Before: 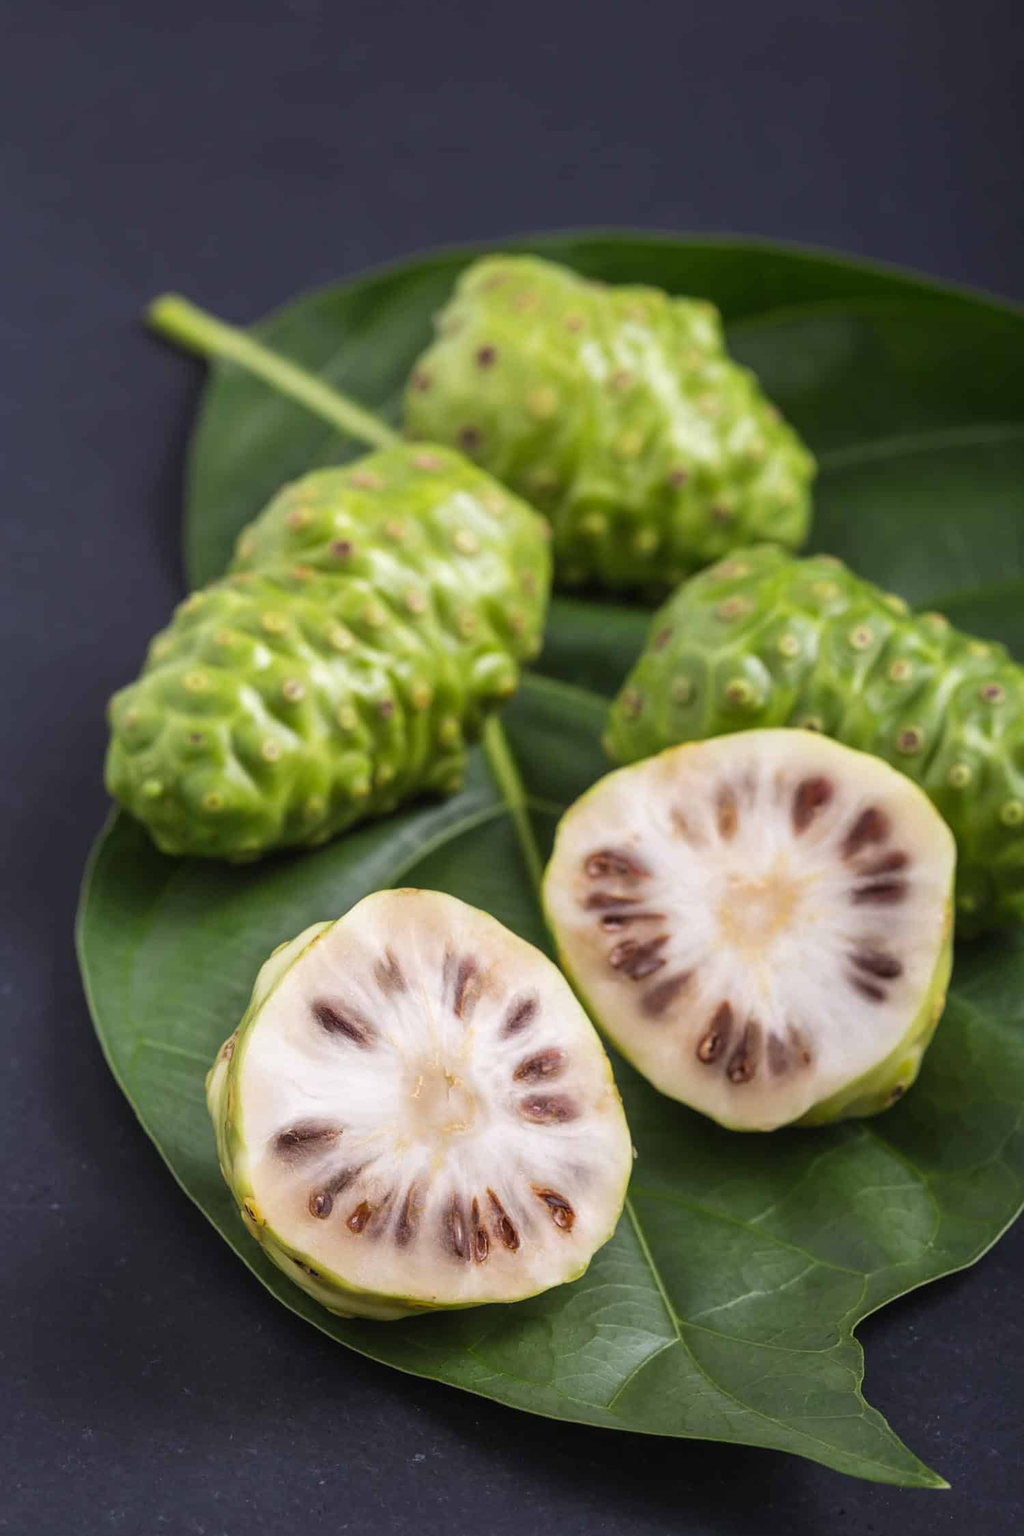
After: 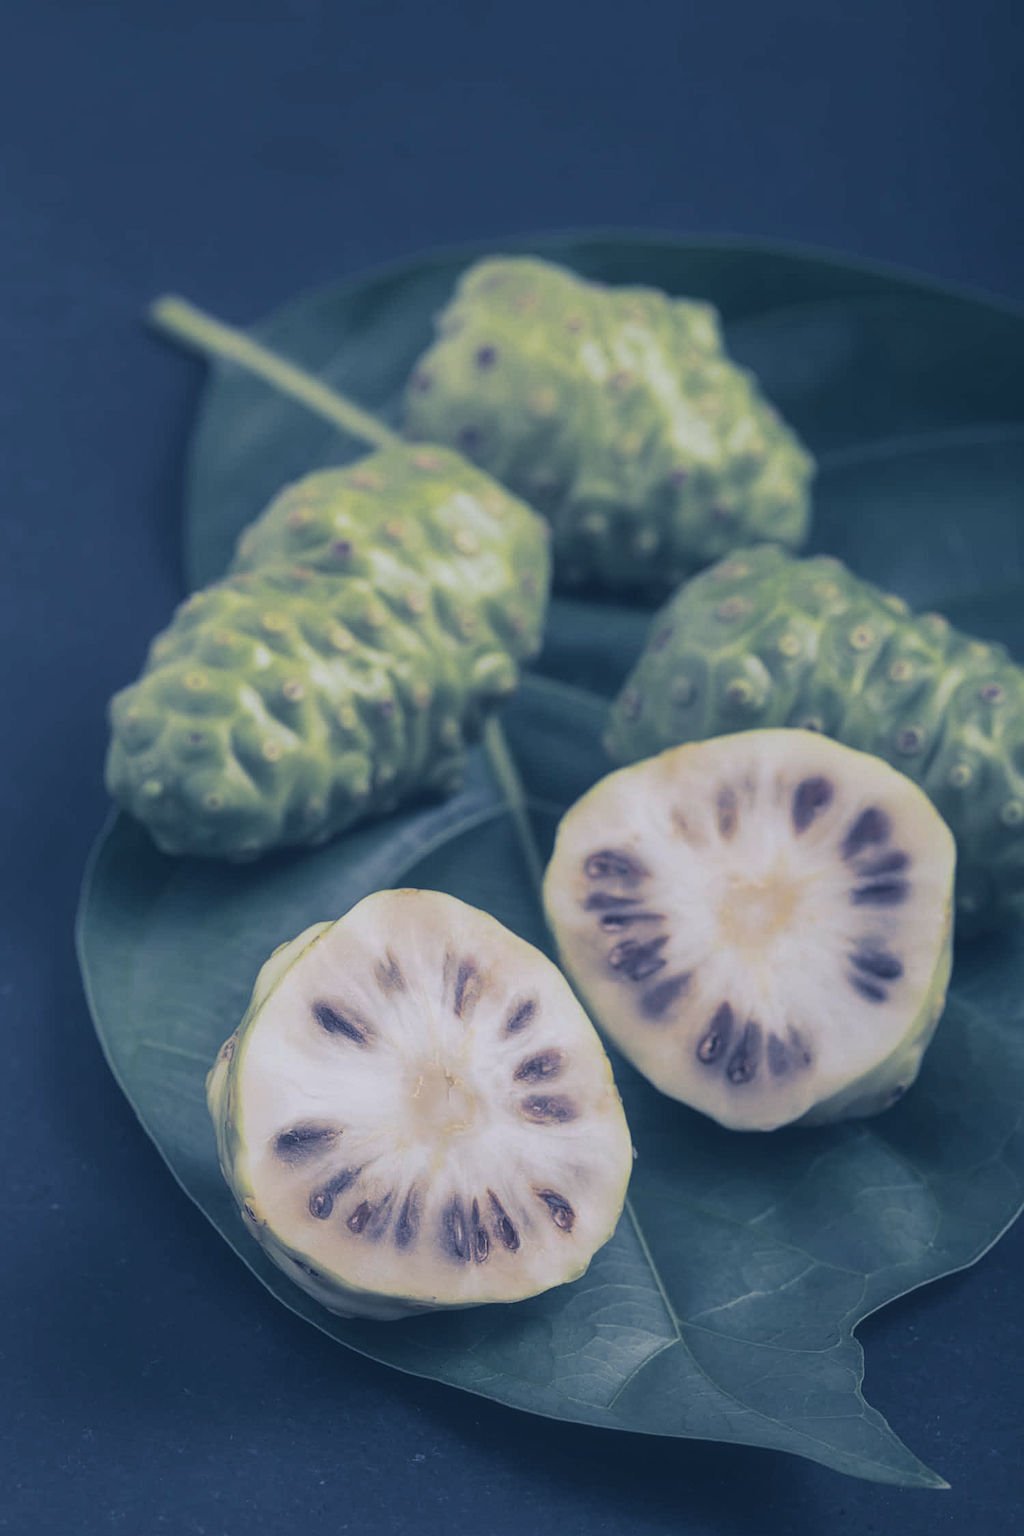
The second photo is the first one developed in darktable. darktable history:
color calibration: illuminant as shot in camera, x 0.358, y 0.373, temperature 4628.91 K
contrast brightness saturation: contrast -0.26, saturation -0.43
contrast equalizer: y [[0.5, 0.486, 0.447, 0.446, 0.489, 0.5], [0.5 ×6], [0.5 ×6], [0 ×6], [0 ×6]]
split-toning: shadows › hue 226.8°, shadows › saturation 0.84
